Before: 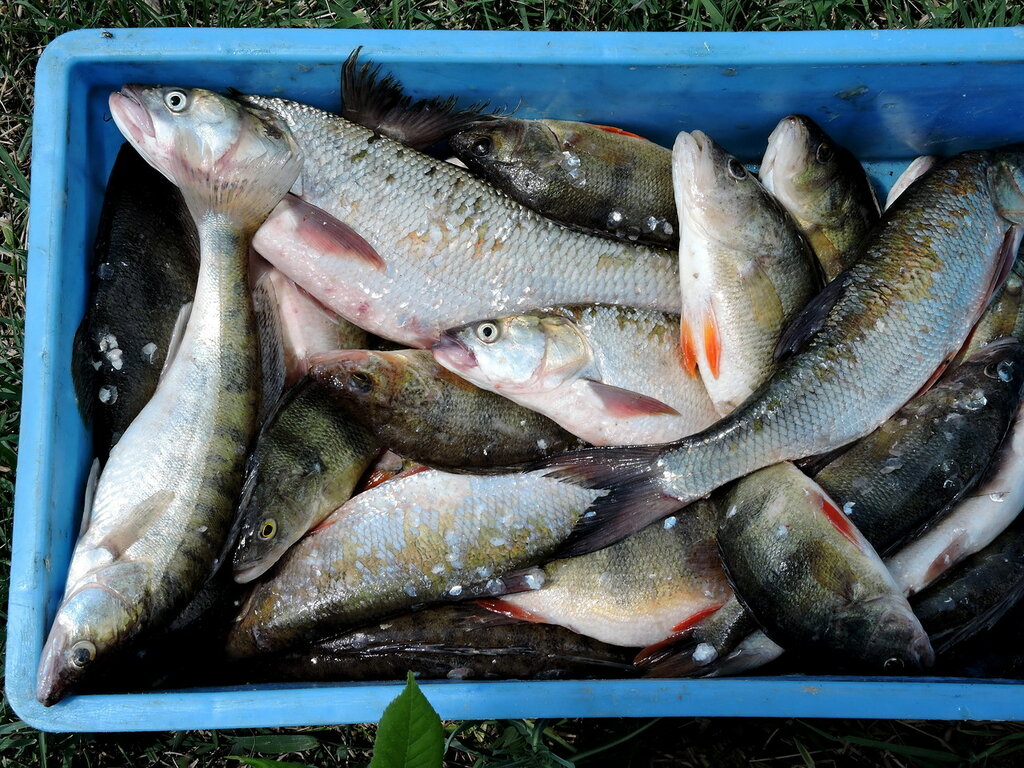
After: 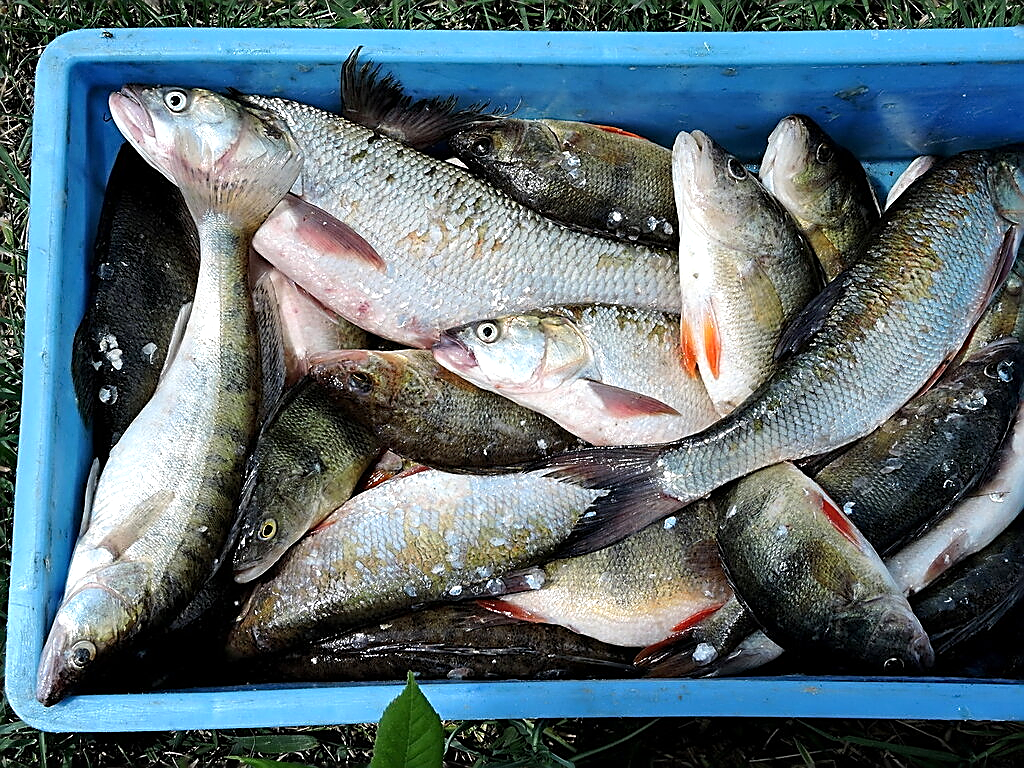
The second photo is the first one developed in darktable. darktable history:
exposure: exposure 0.29 EV, compensate highlight preservation false
sharpen: radius 1.685, amount 1.294
